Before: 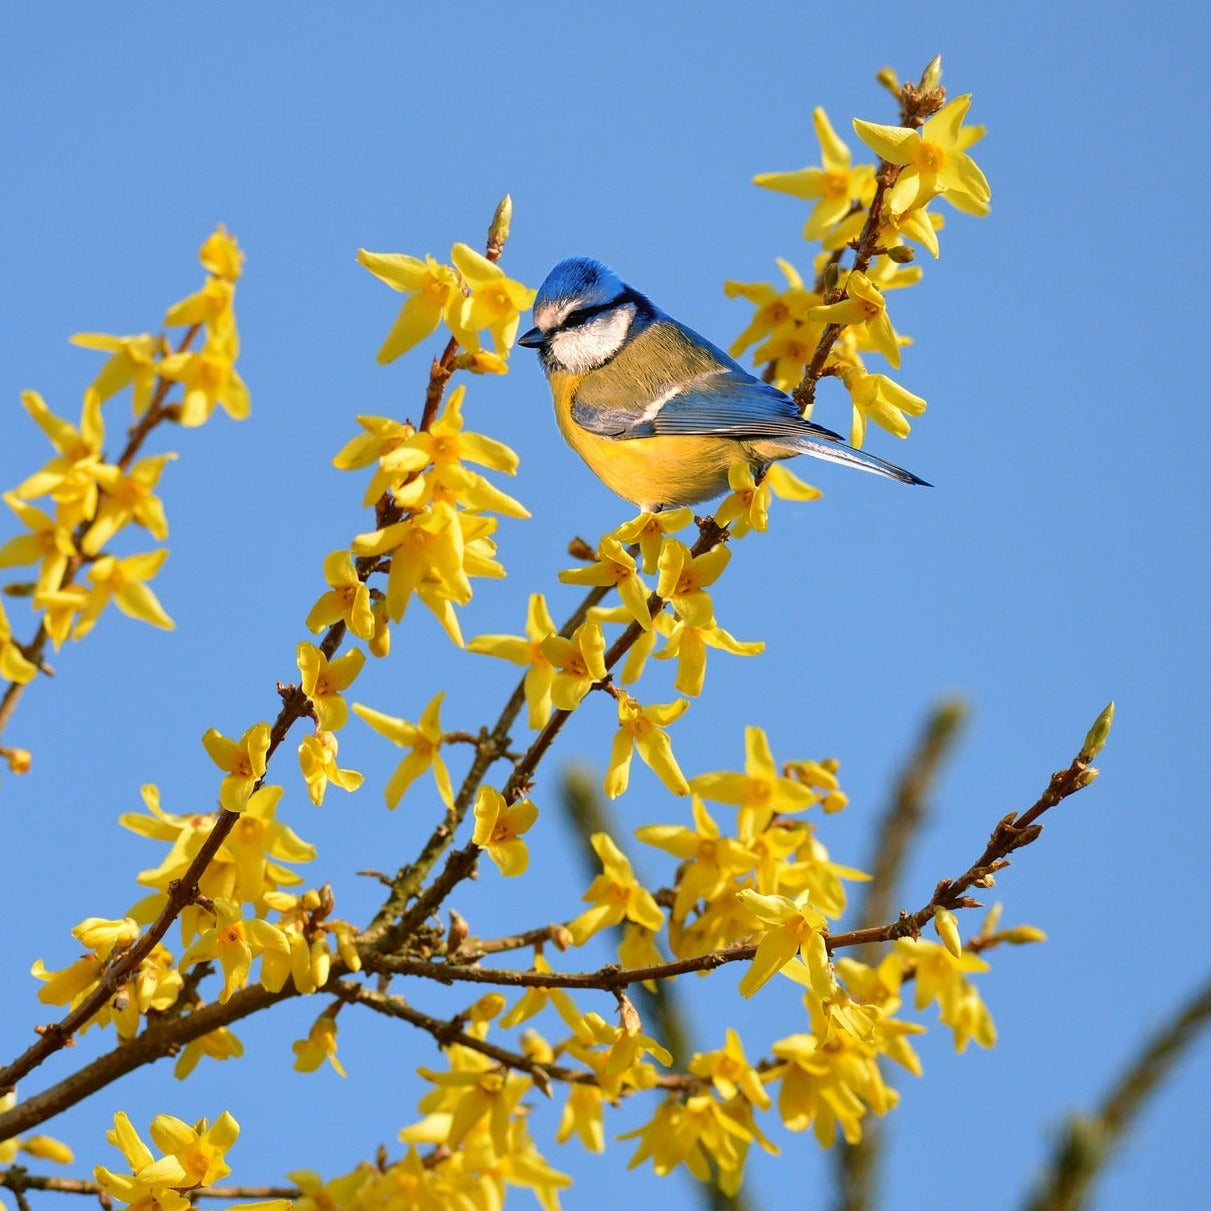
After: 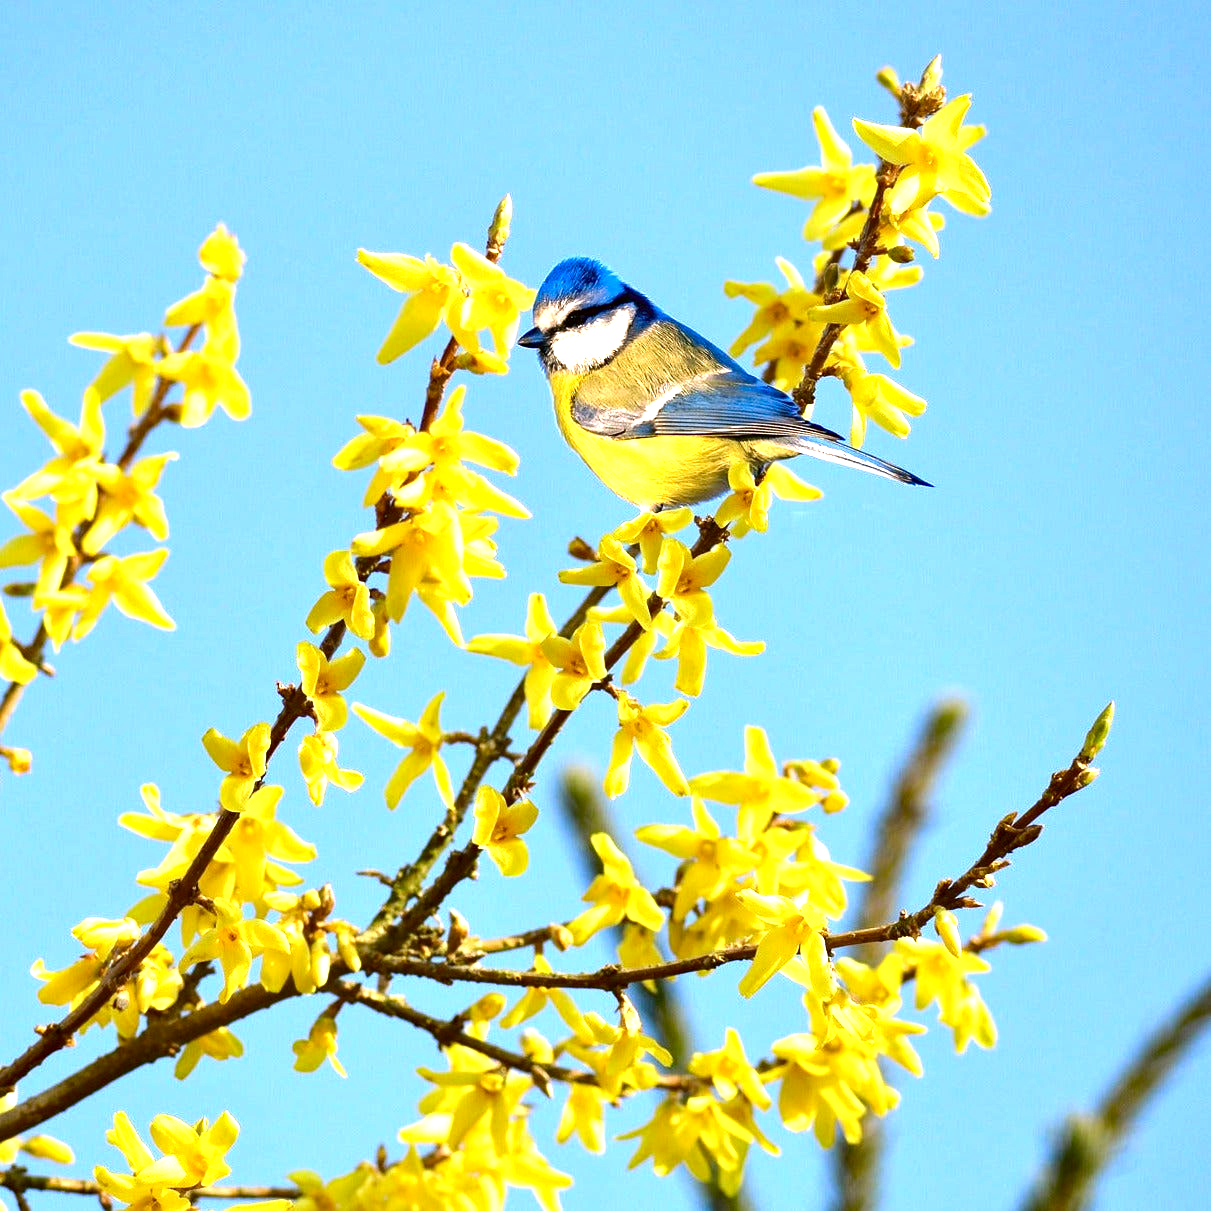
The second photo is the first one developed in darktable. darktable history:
exposure: black level correction 0, exposure 1.2 EV, compensate highlight preservation false
haze removal: compatibility mode true, adaptive false
contrast brightness saturation: contrast 0.07, brightness -0.13, saturation 0.06
color zones: curves: ch1 [(0.113, 0.438) (0.75, 0.5)]; ch2 [(0.12, 0.526) (0.75, 0.5)]
